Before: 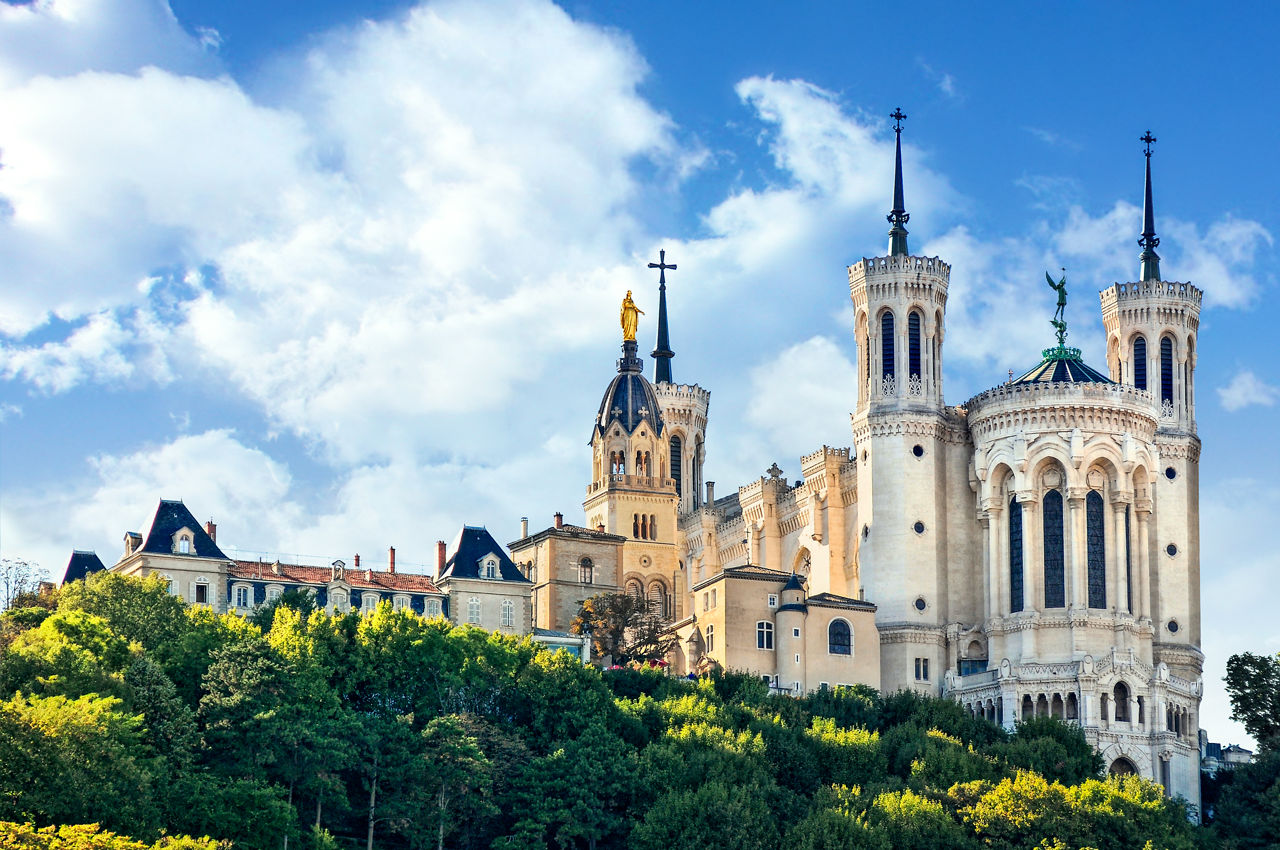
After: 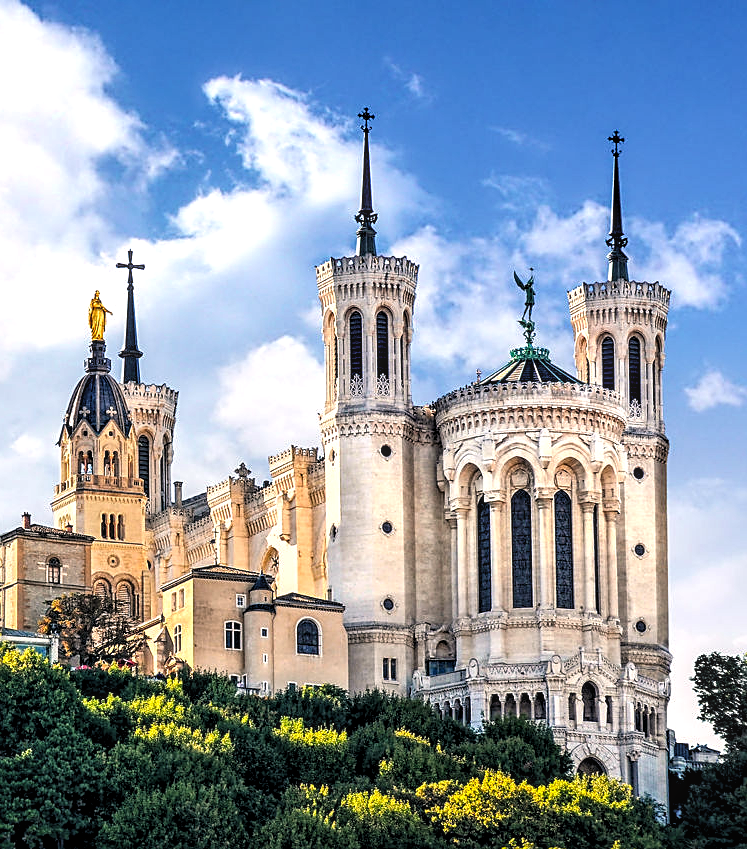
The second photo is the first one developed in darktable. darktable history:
color balance rgb: perceptual saturation grading › global saturation -0.064%, global vibrance 14.224%
crop: left 41.633%
local contrast: detail 130%
color correction: highlights a* 7.92, highlights b* 4.26
sharpen: on, module defaults
levels: levels [0.062, 0.494, 0.925]
